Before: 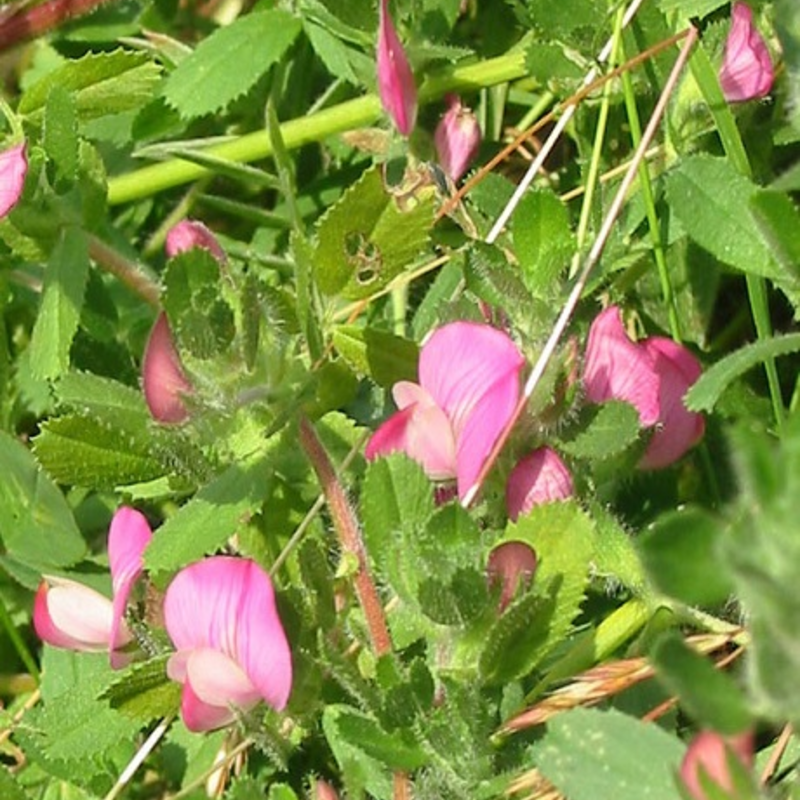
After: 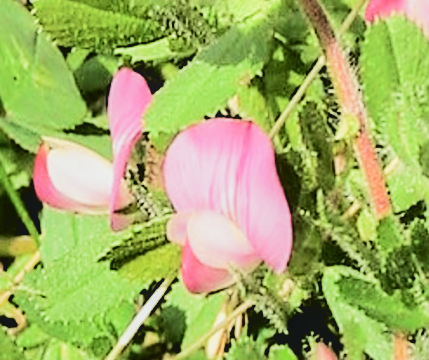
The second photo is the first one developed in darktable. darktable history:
filmic rgb: black relative exposure -5.07 EV, white relative exposure 3.98 EV, hardness 2.9, contrast 1.3, highlights saturation mix -30.25%
color zones: curves: ch0 [(0.068, 0.464) (0.25, 0.5) (0.48, 0.508) (0.75, 0.536) (0.886, 0.476) (0.967, 0.456)]; ch1 [(0.066, 0.456) (0.25, 0.5) (0.616, 0.508) (0.746, 0.56) (0.934, 0.444)]
tone curve: curves: ch0 [(0, 0) (0.037, 0.011) (0.135, 0.093) (0.266, 0.281) (0.461, 0.555) (0.581, 0.716) (0.675, 0.793) (0.767, 0.849) (0.91, 0.924) (1, 0.979)]; ch1 [(0, 0) (0.292, 0.278) (0.419, 0.423) (0.493, 0.492) (0.506, 0.5) (0.534, 0.529) (0.562, 0.562) (0.641, 0.663) (0.754, 0.76) (1, 1)]; ch2 [(0, 0) (0.294, 0.3) (0.361, 0.372) (0.429, 0.445) (0.478, 0.486) (0.502, 0.498) (0.518, 0.522) (0.531, 0.549) (0.561, 0.579) (0.64, 0.645) (0.7, 0.7) (0.861, 0.808) (1, 0.951)], color space Lab, independent channels, preserve colors none
tone equalizer: -8 EV -0.757 EV, -7 EV -0.707 EV, -6 EV -0.622 EV, -5 EV -0.379 EV, -3 EV 0.393 EV, -2 EV 0.6 EV, -1 EV 0.695 EV, +0 EV 0.736 EV, edges refinement/feathering 500, mask exposure compensation -1.57 EV, preserve details no
local contrast: detail 110%
shadows and highlights: shadows 9.5, white point adjustment 0.841, highlights -38.02
sharpen: on, module defaults
crop and rotate: top 54.792%, right 46.26%, bottom 0.124%
